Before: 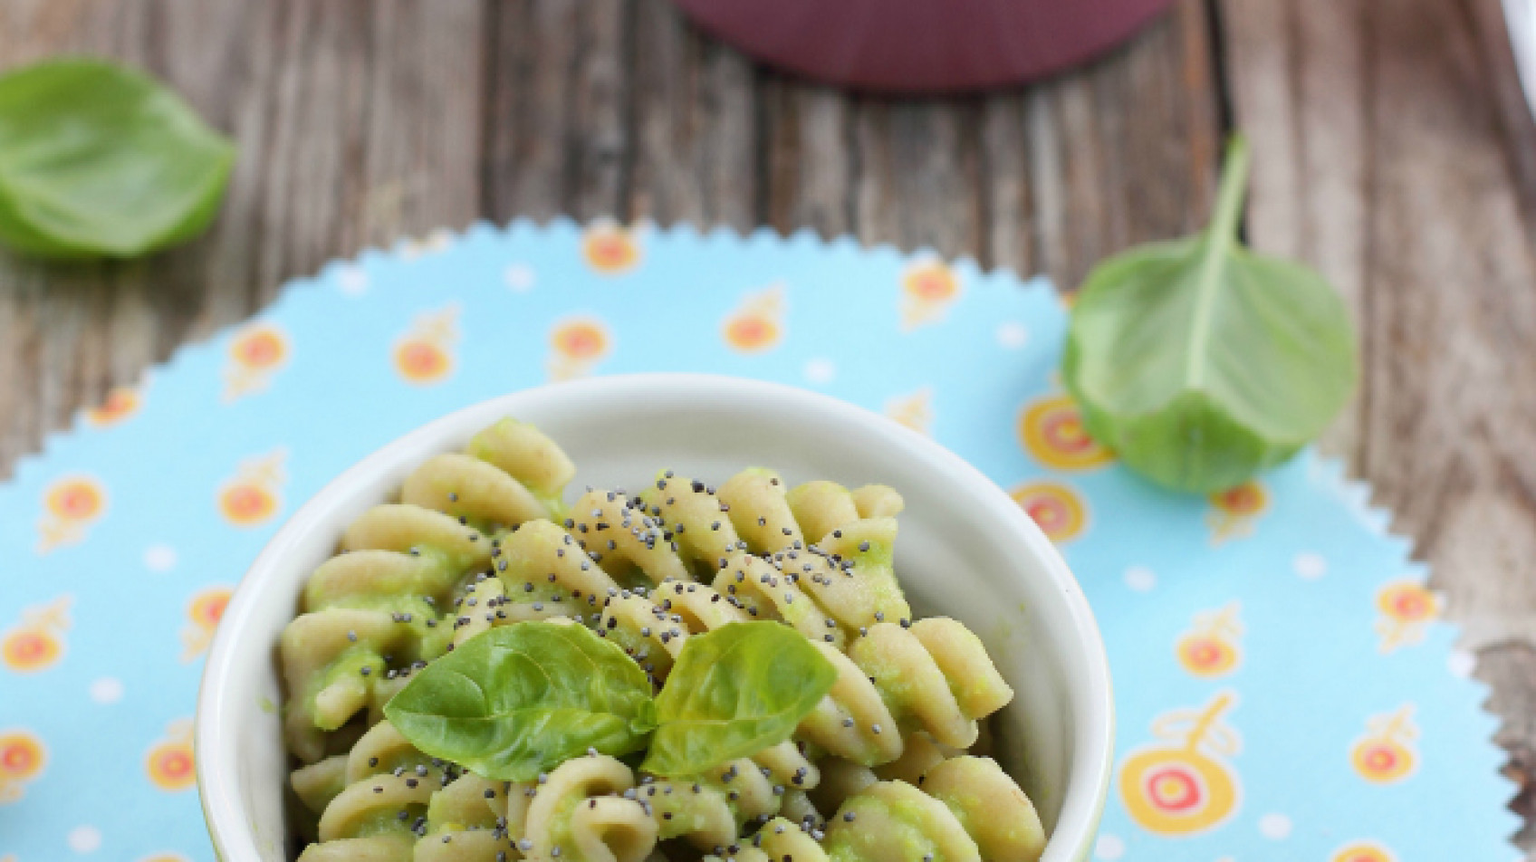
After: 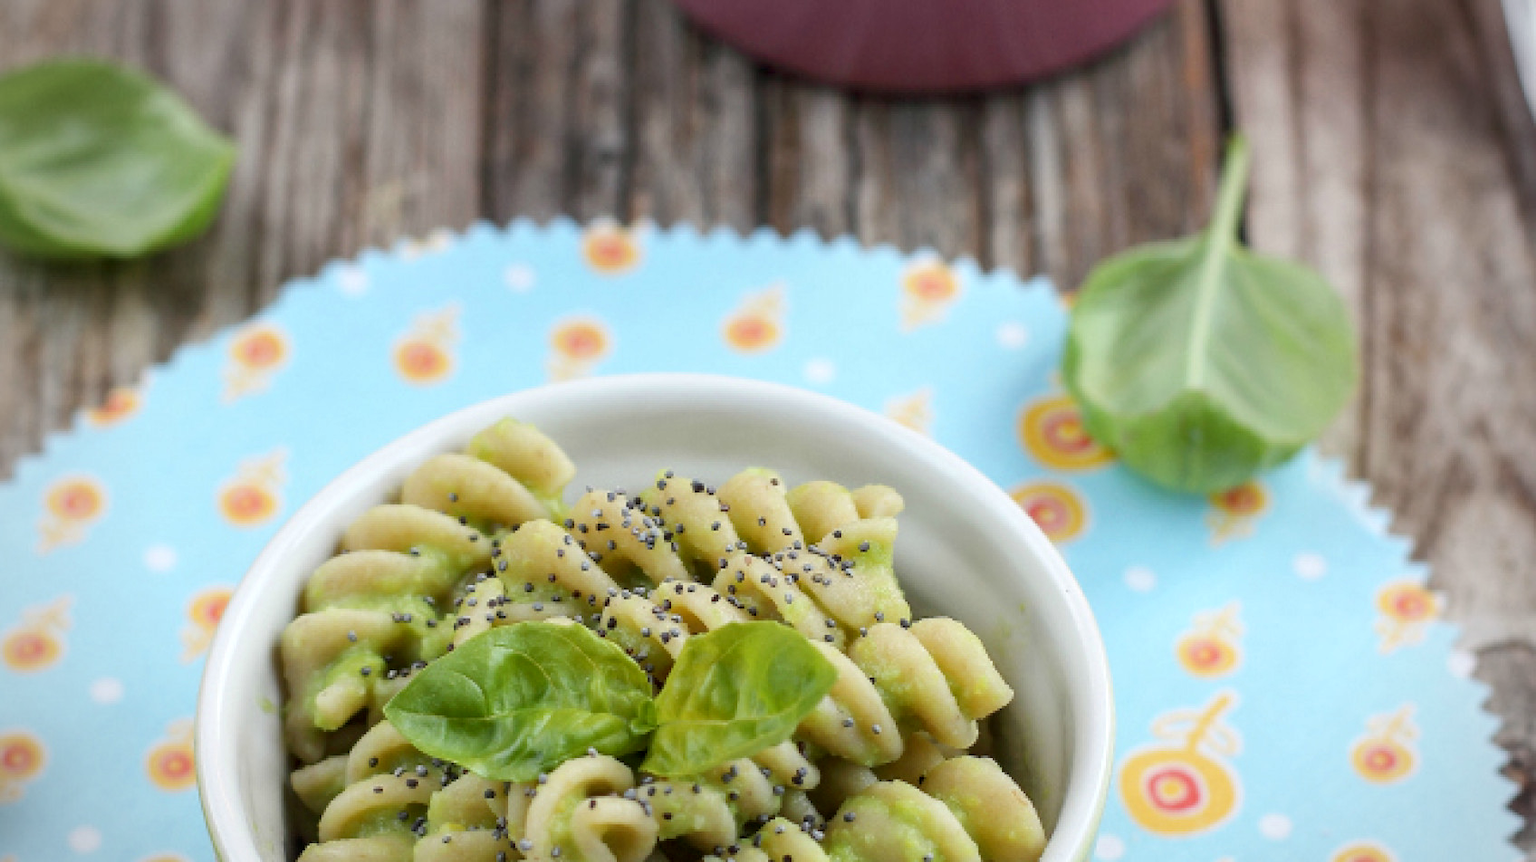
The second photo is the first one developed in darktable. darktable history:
local contrast: on, module defaults
vignetting: fall-off radius 60.92%
